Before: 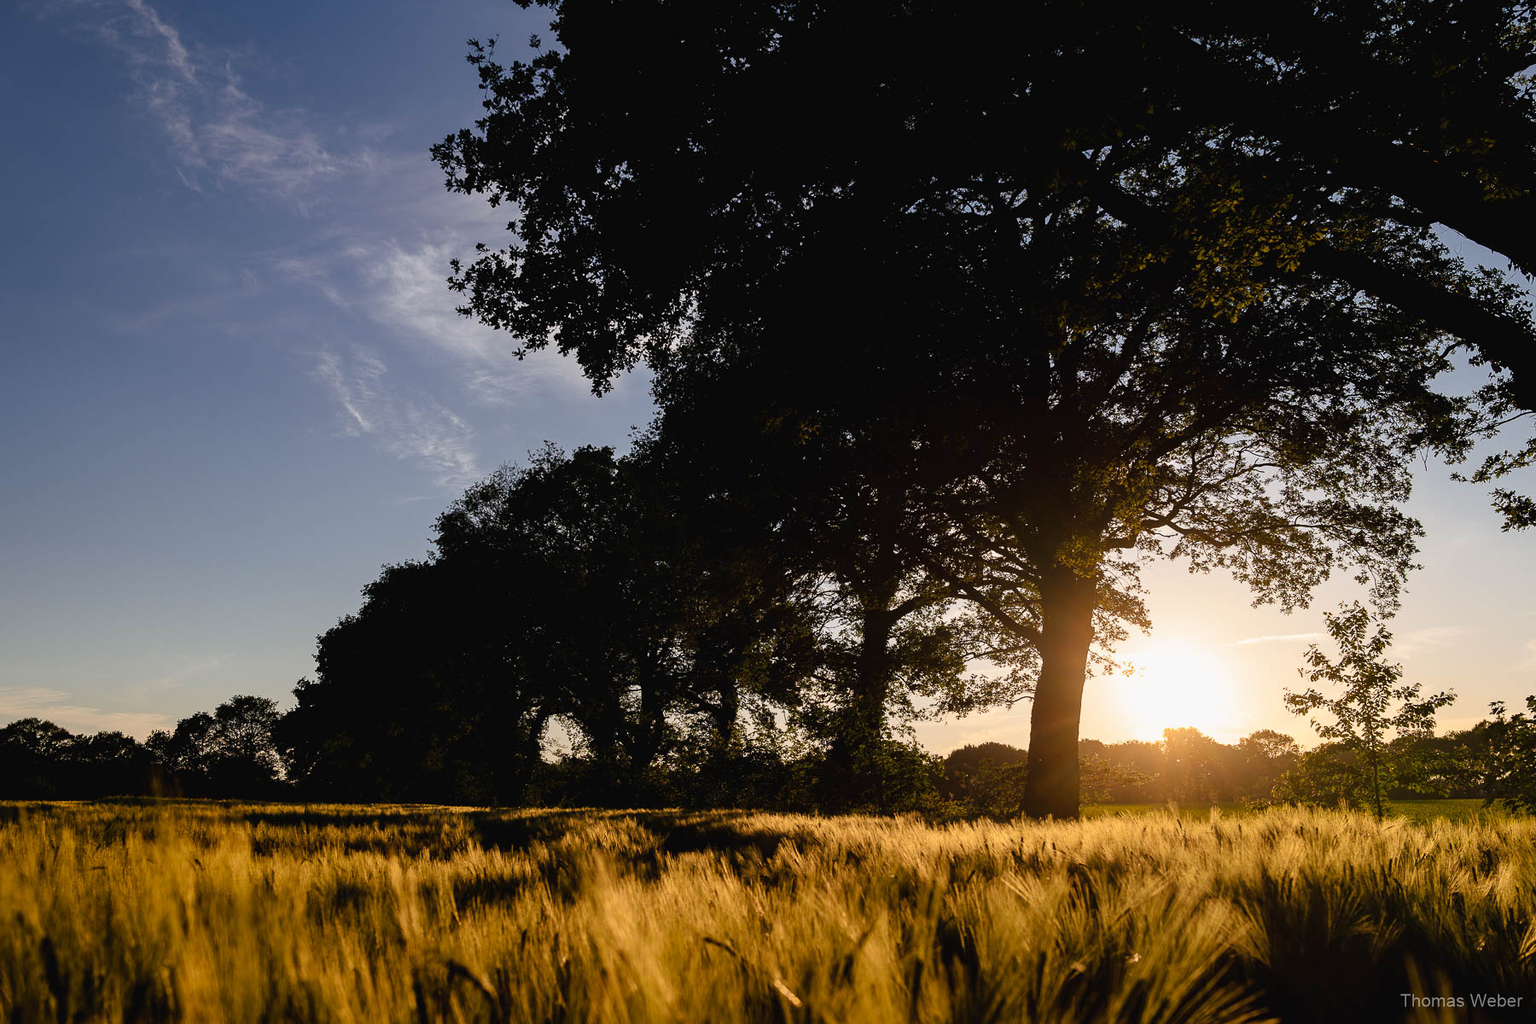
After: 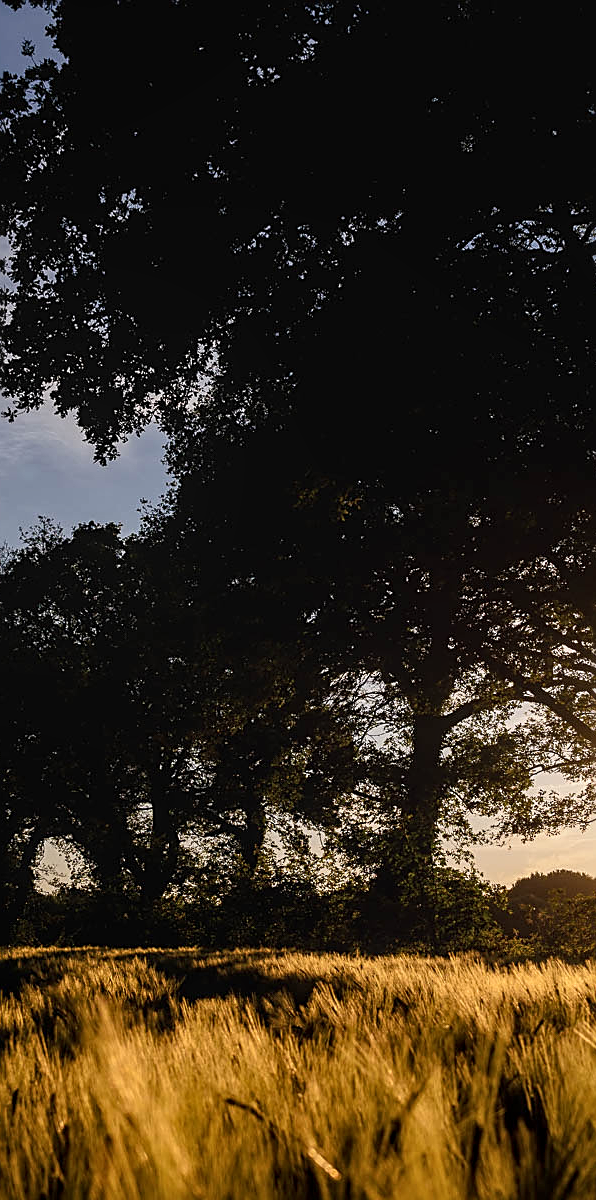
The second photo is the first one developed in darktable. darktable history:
crop: left 33.325%, right 33.524%
sharpen: on, module defaults
local contrast: on, module defaults
